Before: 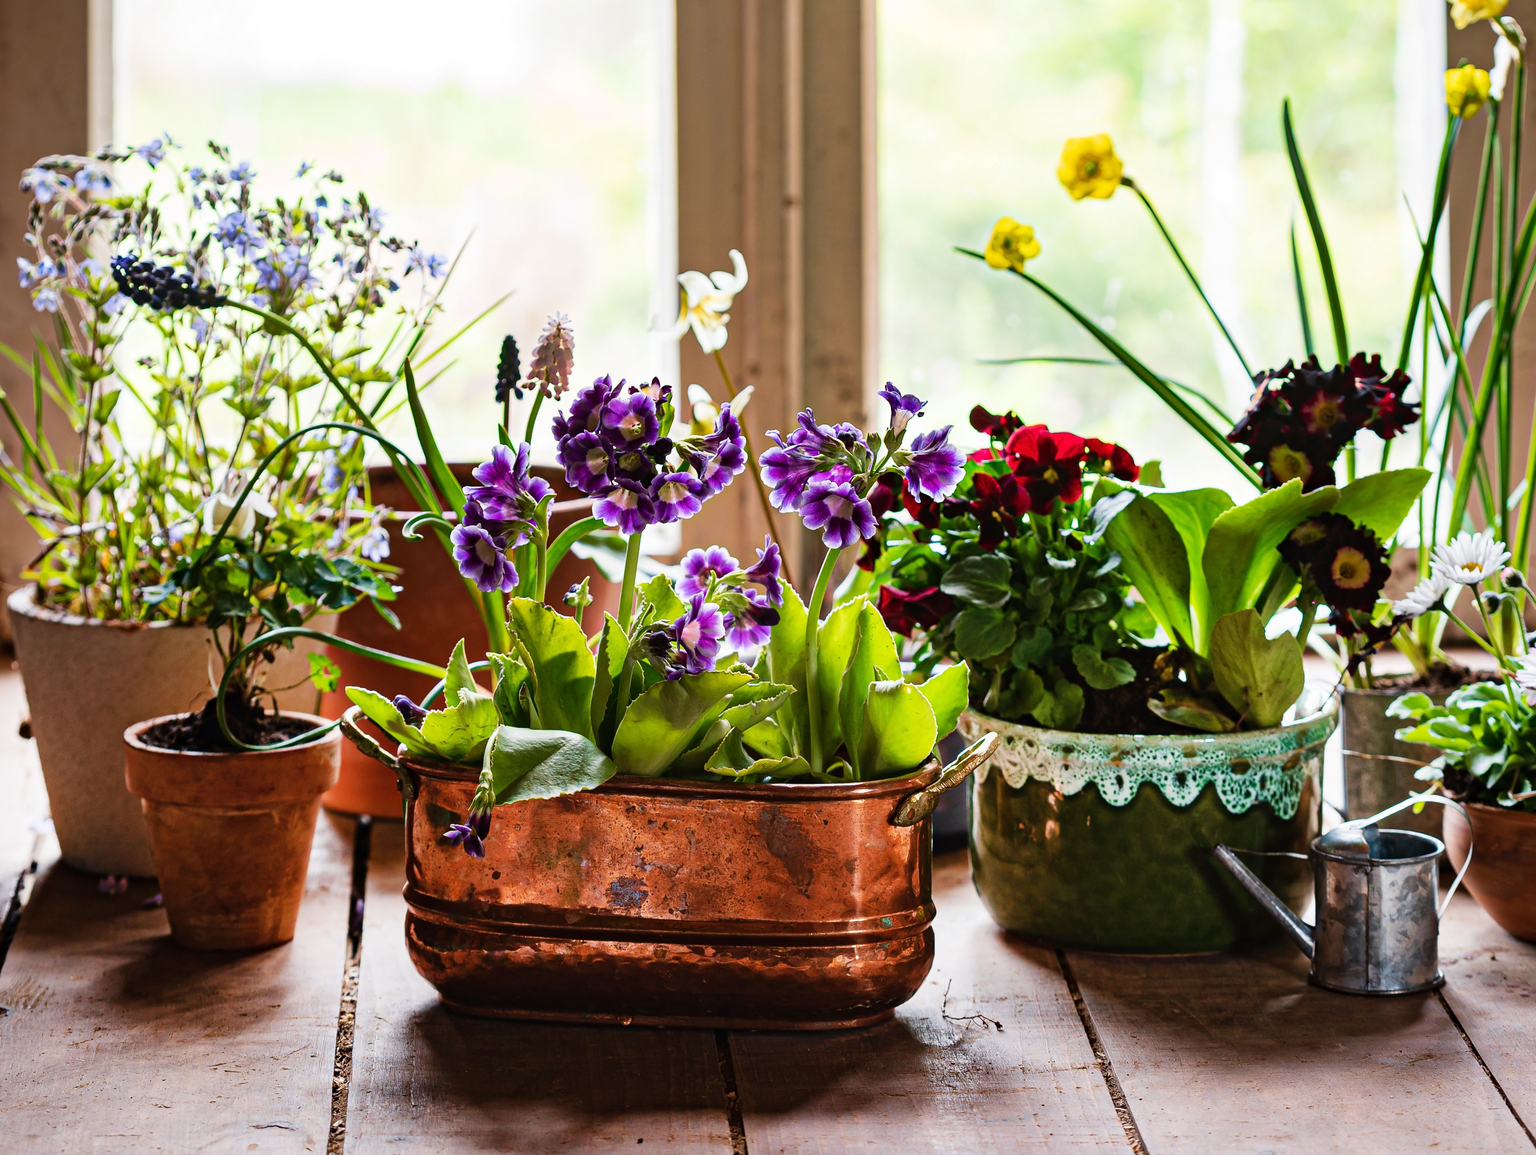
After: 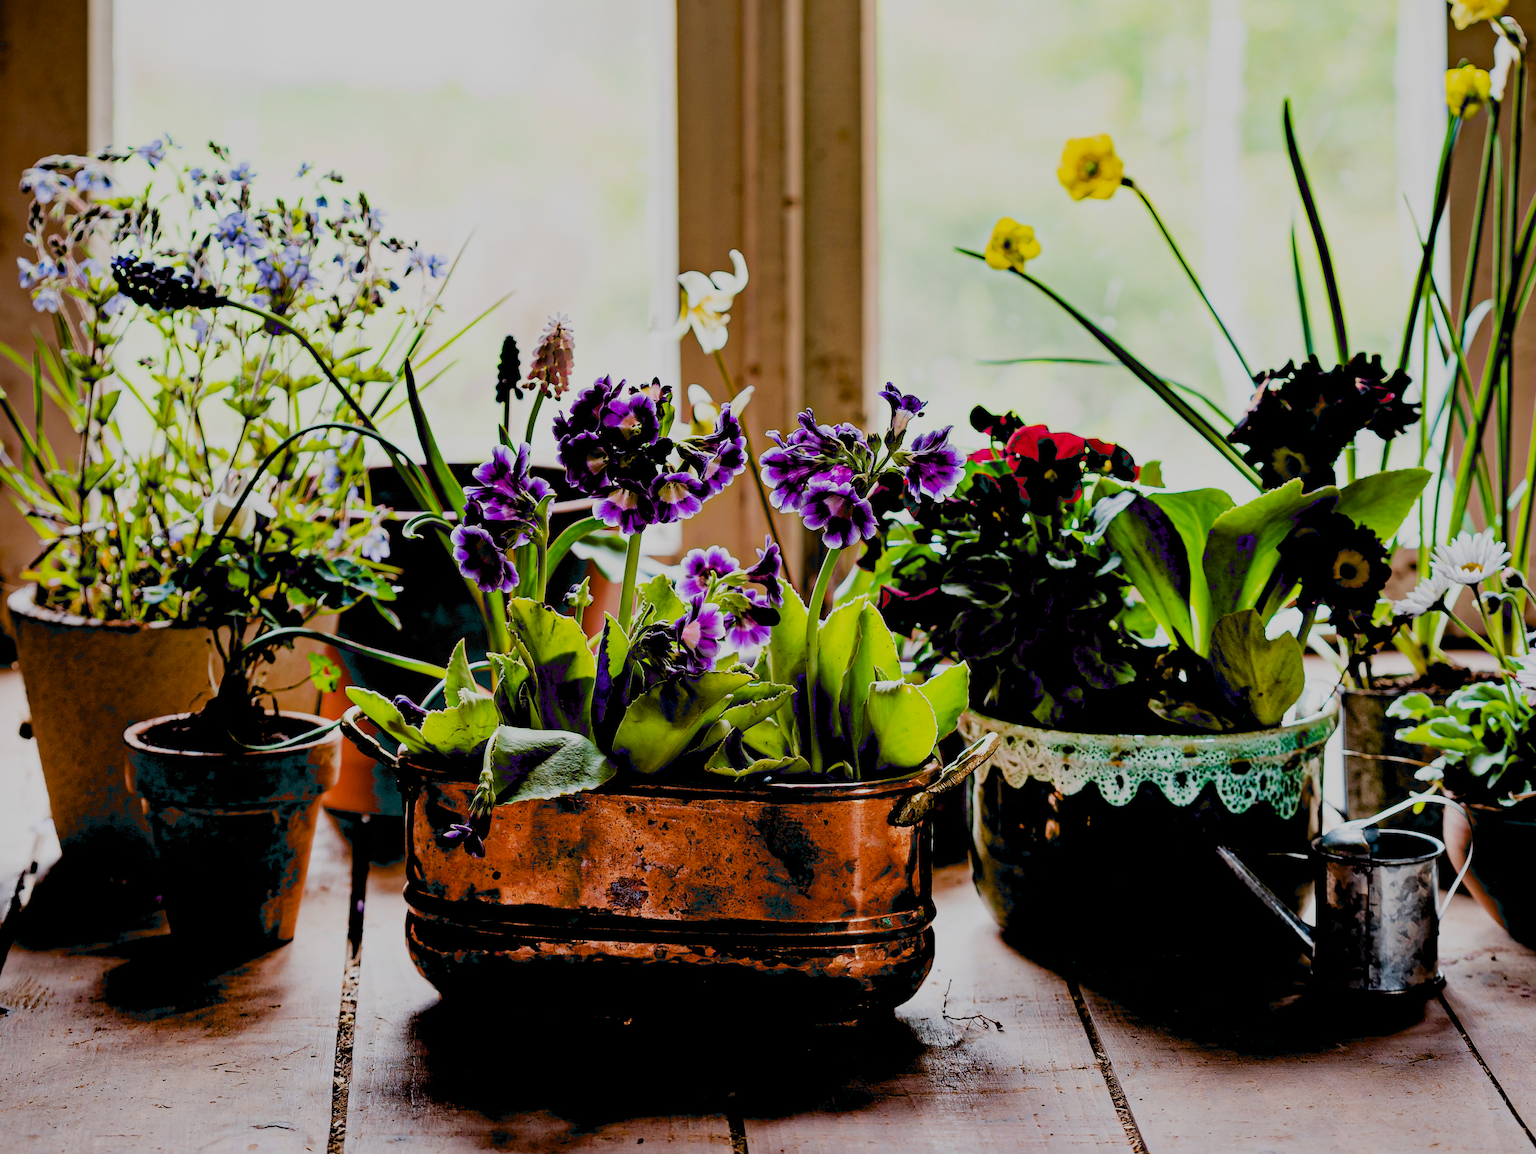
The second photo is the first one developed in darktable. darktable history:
filmic rgb: black relative exposure -7.65 EV, white relative exposure 4.56 EV, hardness 3.61
exposure: black level correction 0.046, exposure -0.228 EV, compensate highlight preservation false
